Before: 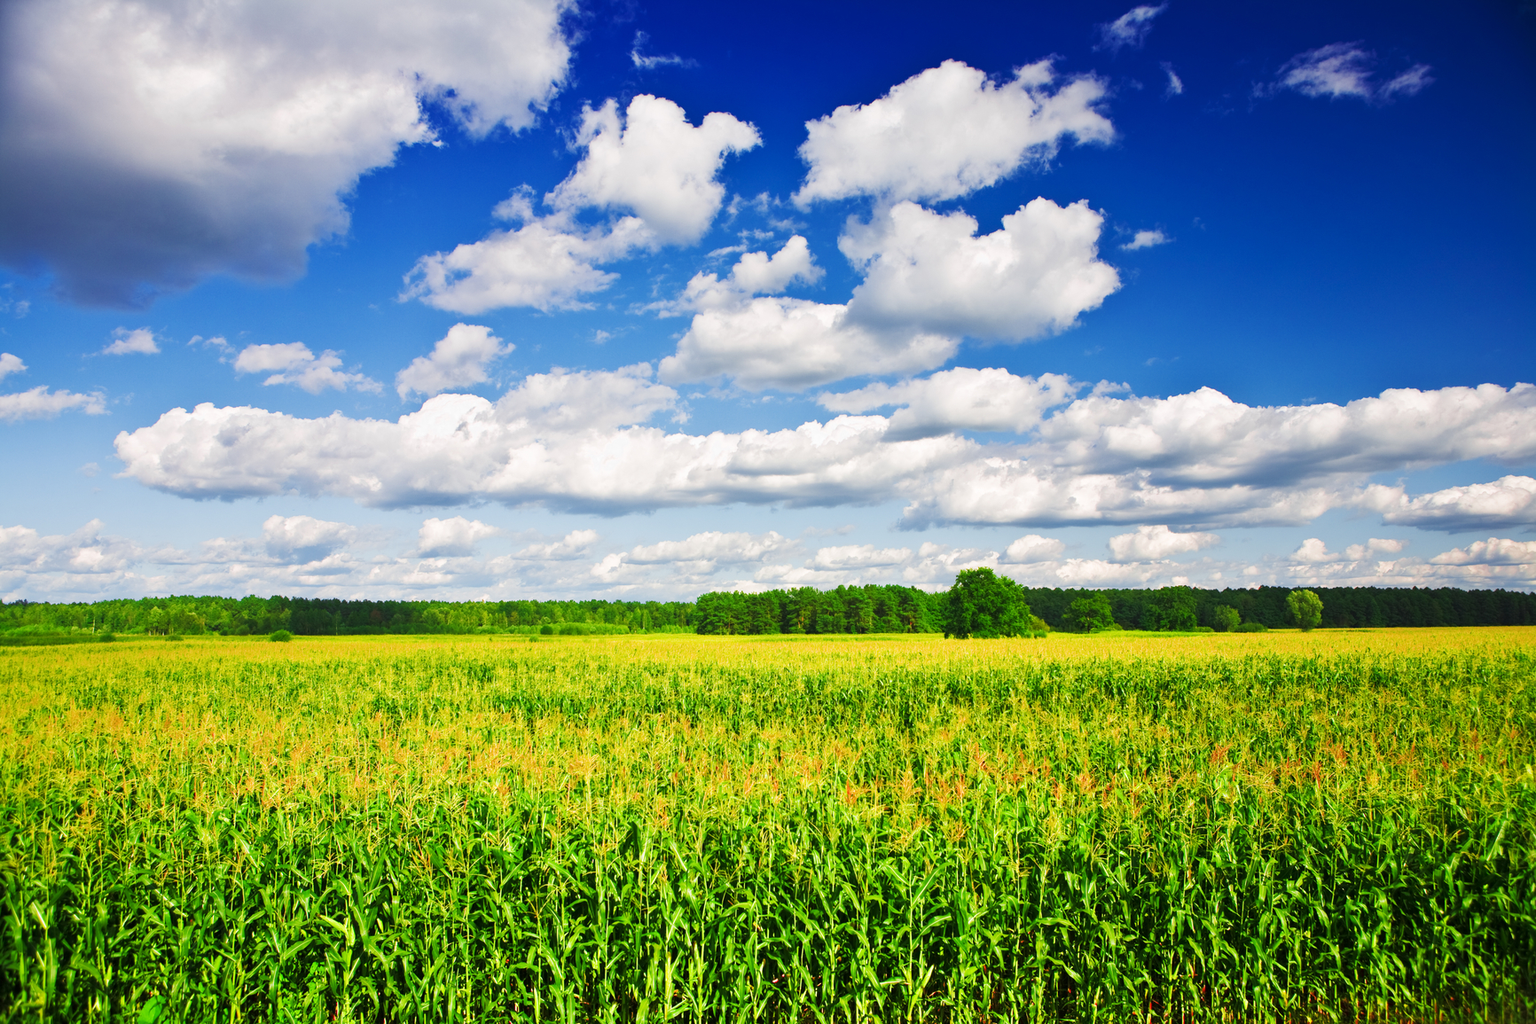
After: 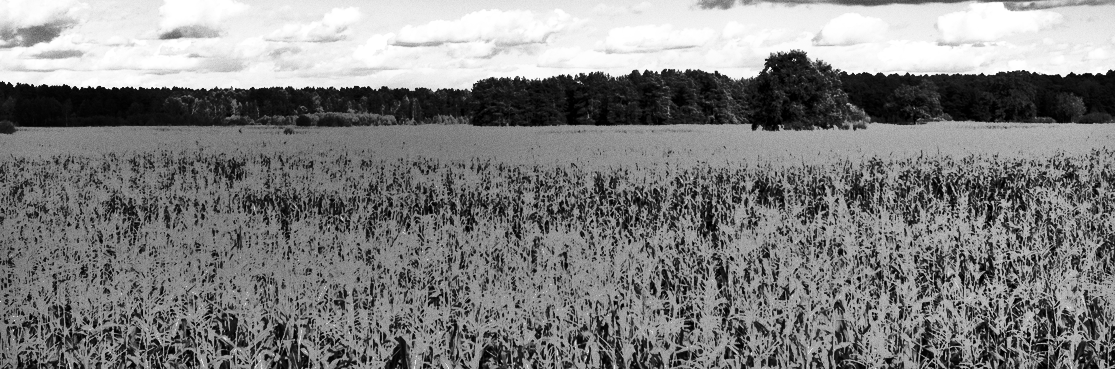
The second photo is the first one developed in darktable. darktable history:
local contrast: mode bilateral grid, contrast 20, coarseness 50, detail 144%, midtone range 0.2
shadows and highlights: shadows 24.5, highlights -78.15, soften with gaussian
monochrome: size 1
grain: coarseness 0.47 ISO
base curve: curves: ch0 [(0, 0) (0.007, 0.004) (0.027, 0.03) (0.046, 0.07) (0.207, 0.54) (0.442, 0.872) (0.673, 0.972) (1, 1)], preserve colors none
color balance rgb: linear chroma grading › global chroma 40.15%, perceptual saturation grading › global saturation 60.58%, perceptual saturation grading › highlights 20.44%, perceptual saturation grading › shadows -50.36%, perceptual brilliance grading › highlights 2.19%, perceptual brilliance grading › mid-tones -50.36%, perceptual brilliance grading › shadows -50.36%
crop: left 18.091%, top 51.13%, right 17.525%, bottom 16.85%
